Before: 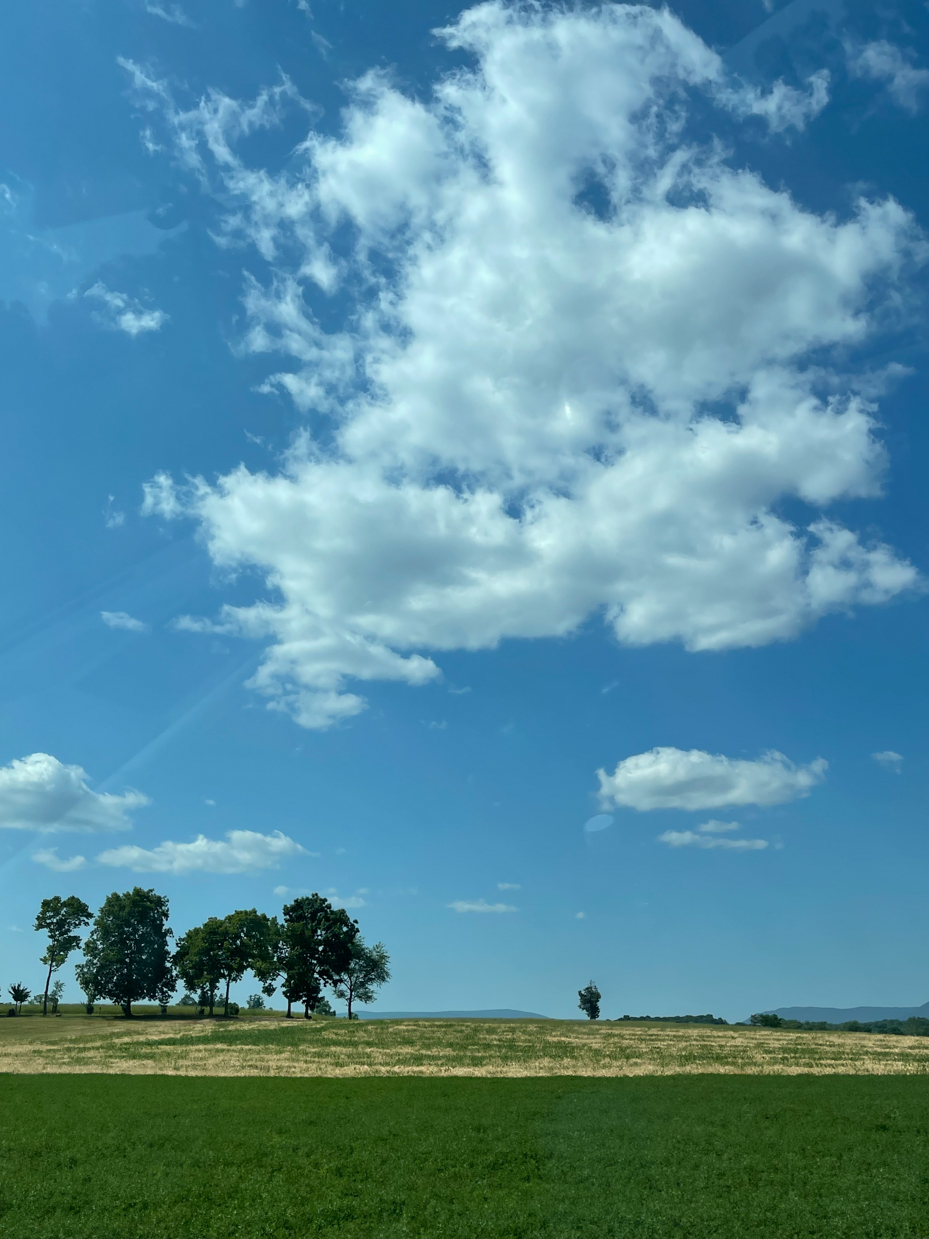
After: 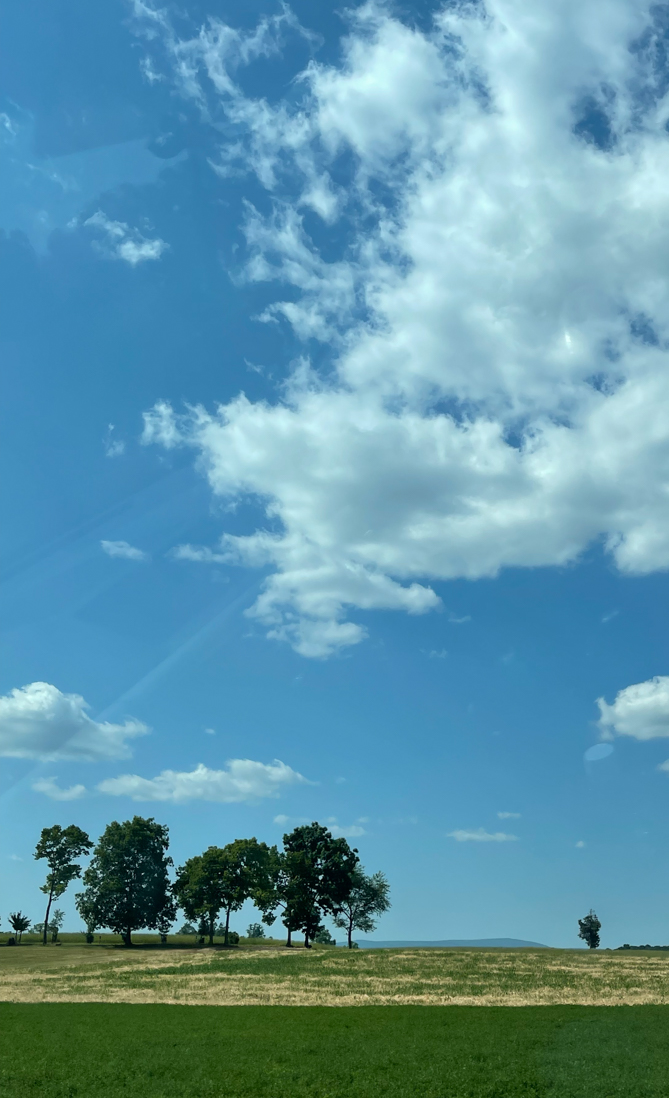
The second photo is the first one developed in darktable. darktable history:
crop: top 5.78%, right 27.889%, bottom 5.553%
